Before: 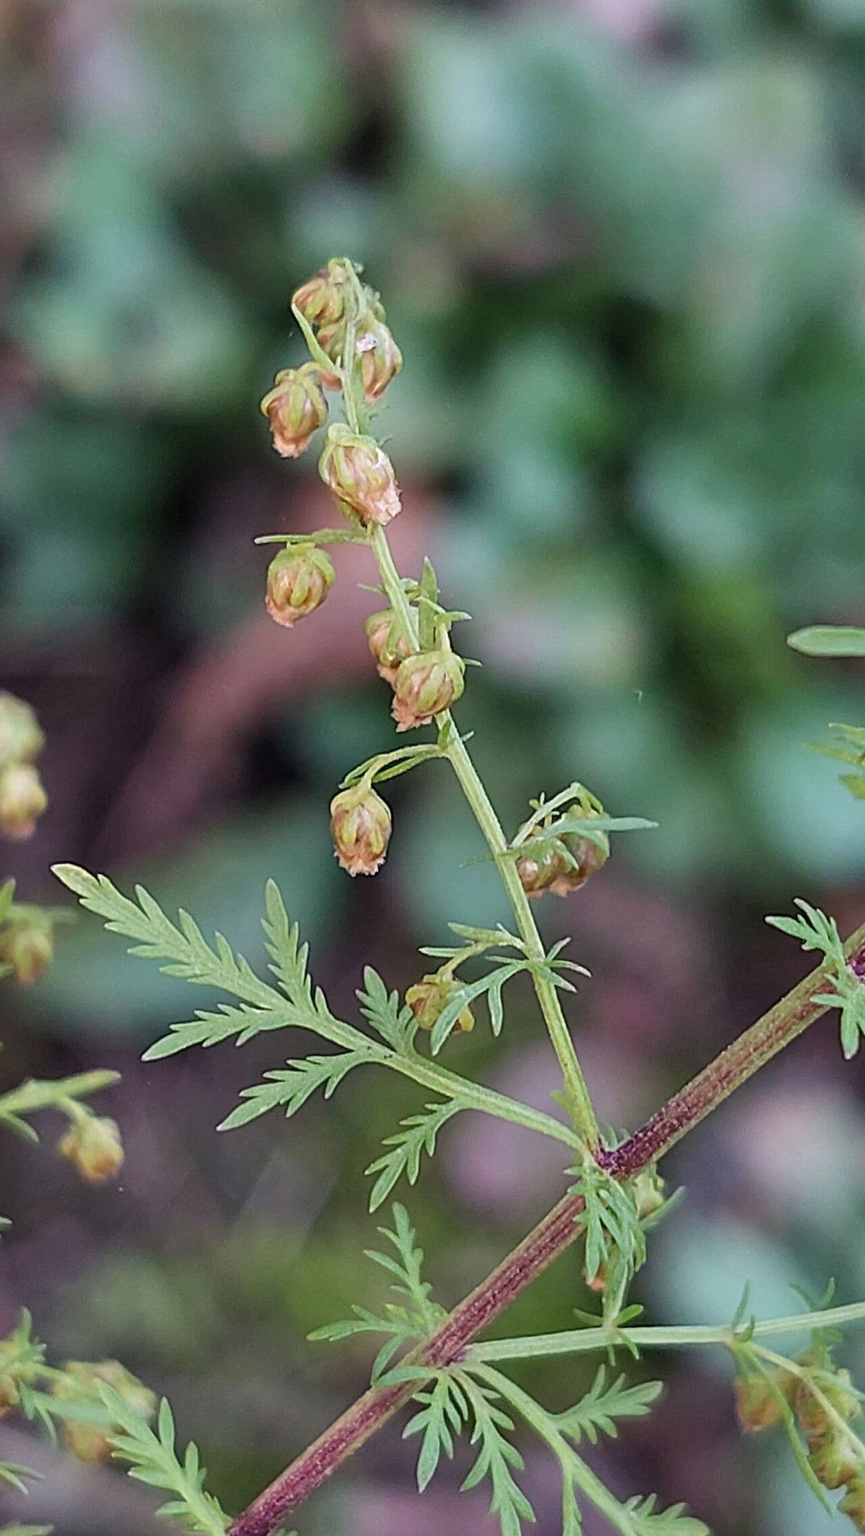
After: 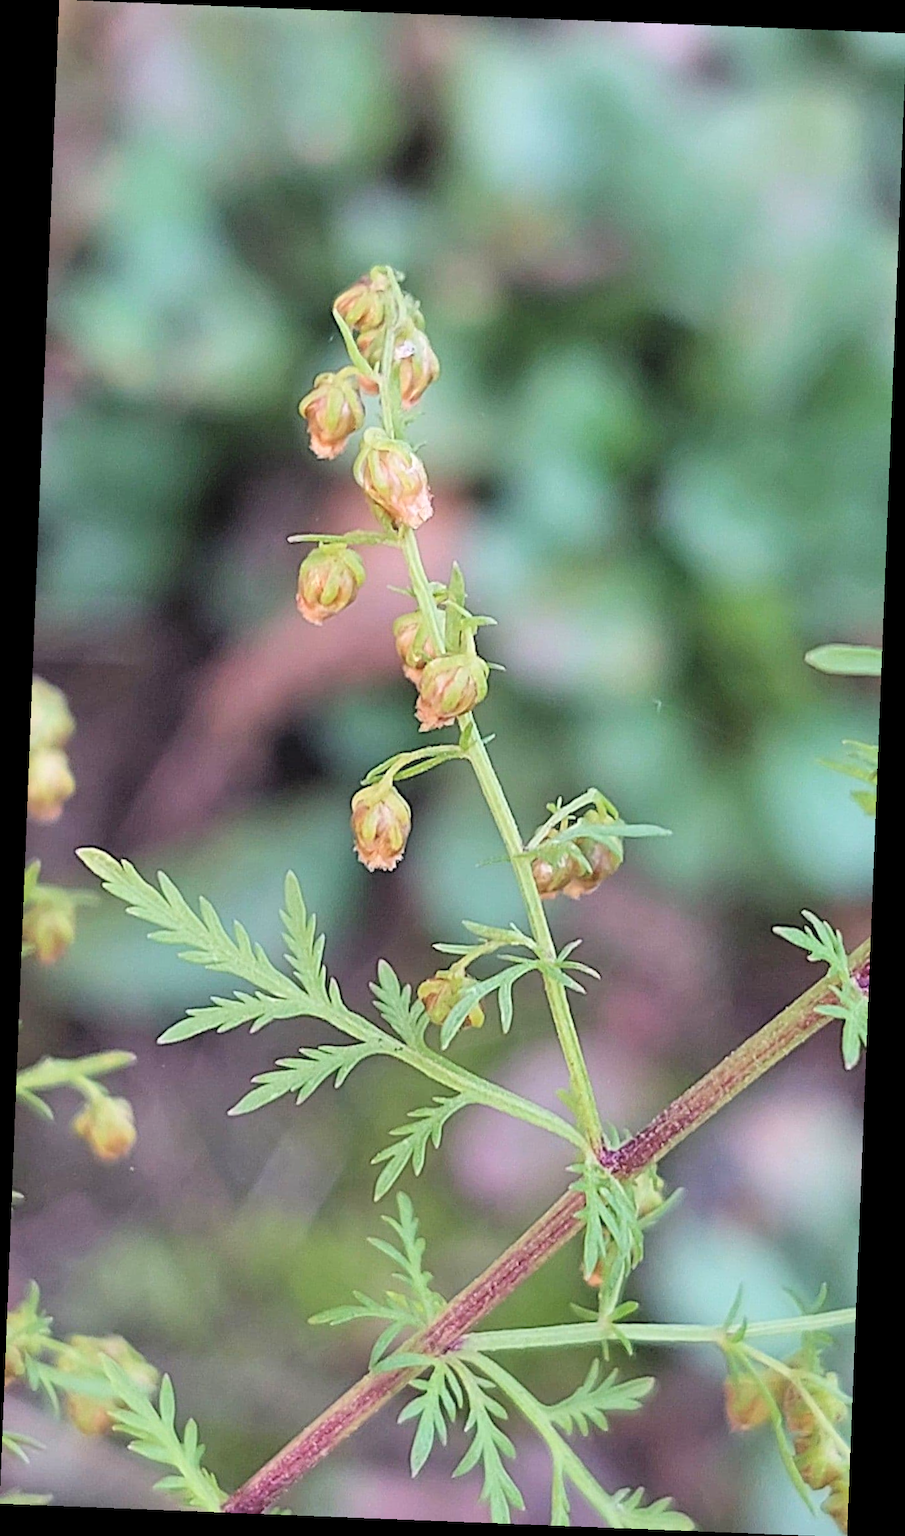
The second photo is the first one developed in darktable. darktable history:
tone equalizer: on, module defaults
rotate and perspective: rotation 2.27°, automatic cropping off
contrast brightness saturation: contrast 0.1, brightness 0.3, saturation 0.14
